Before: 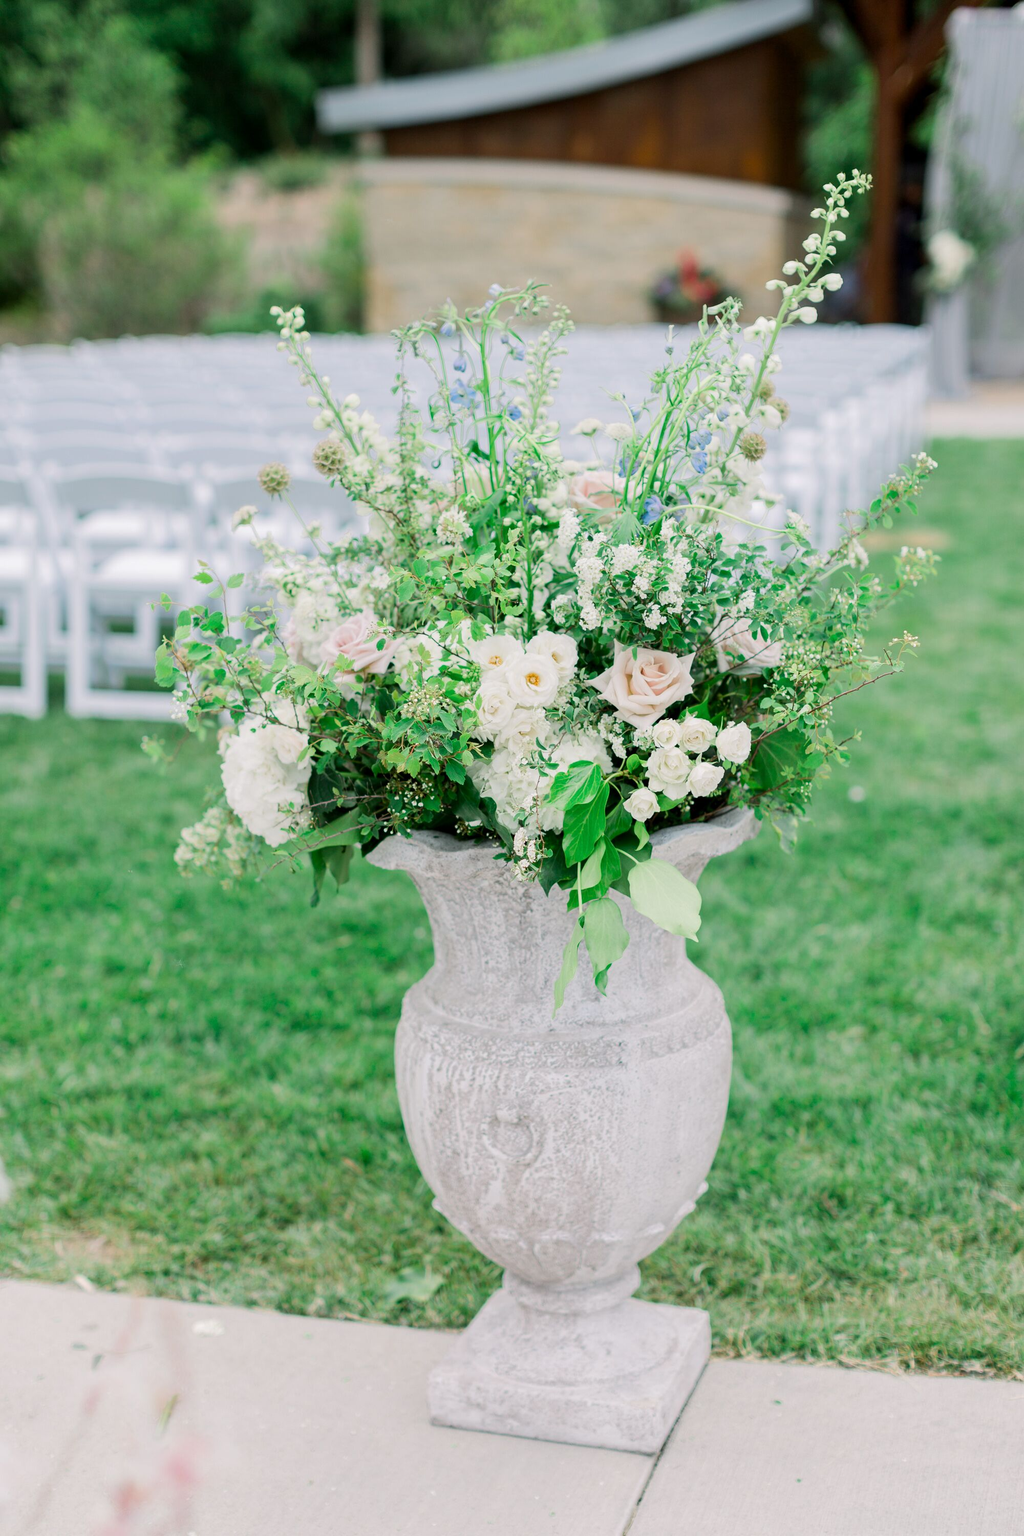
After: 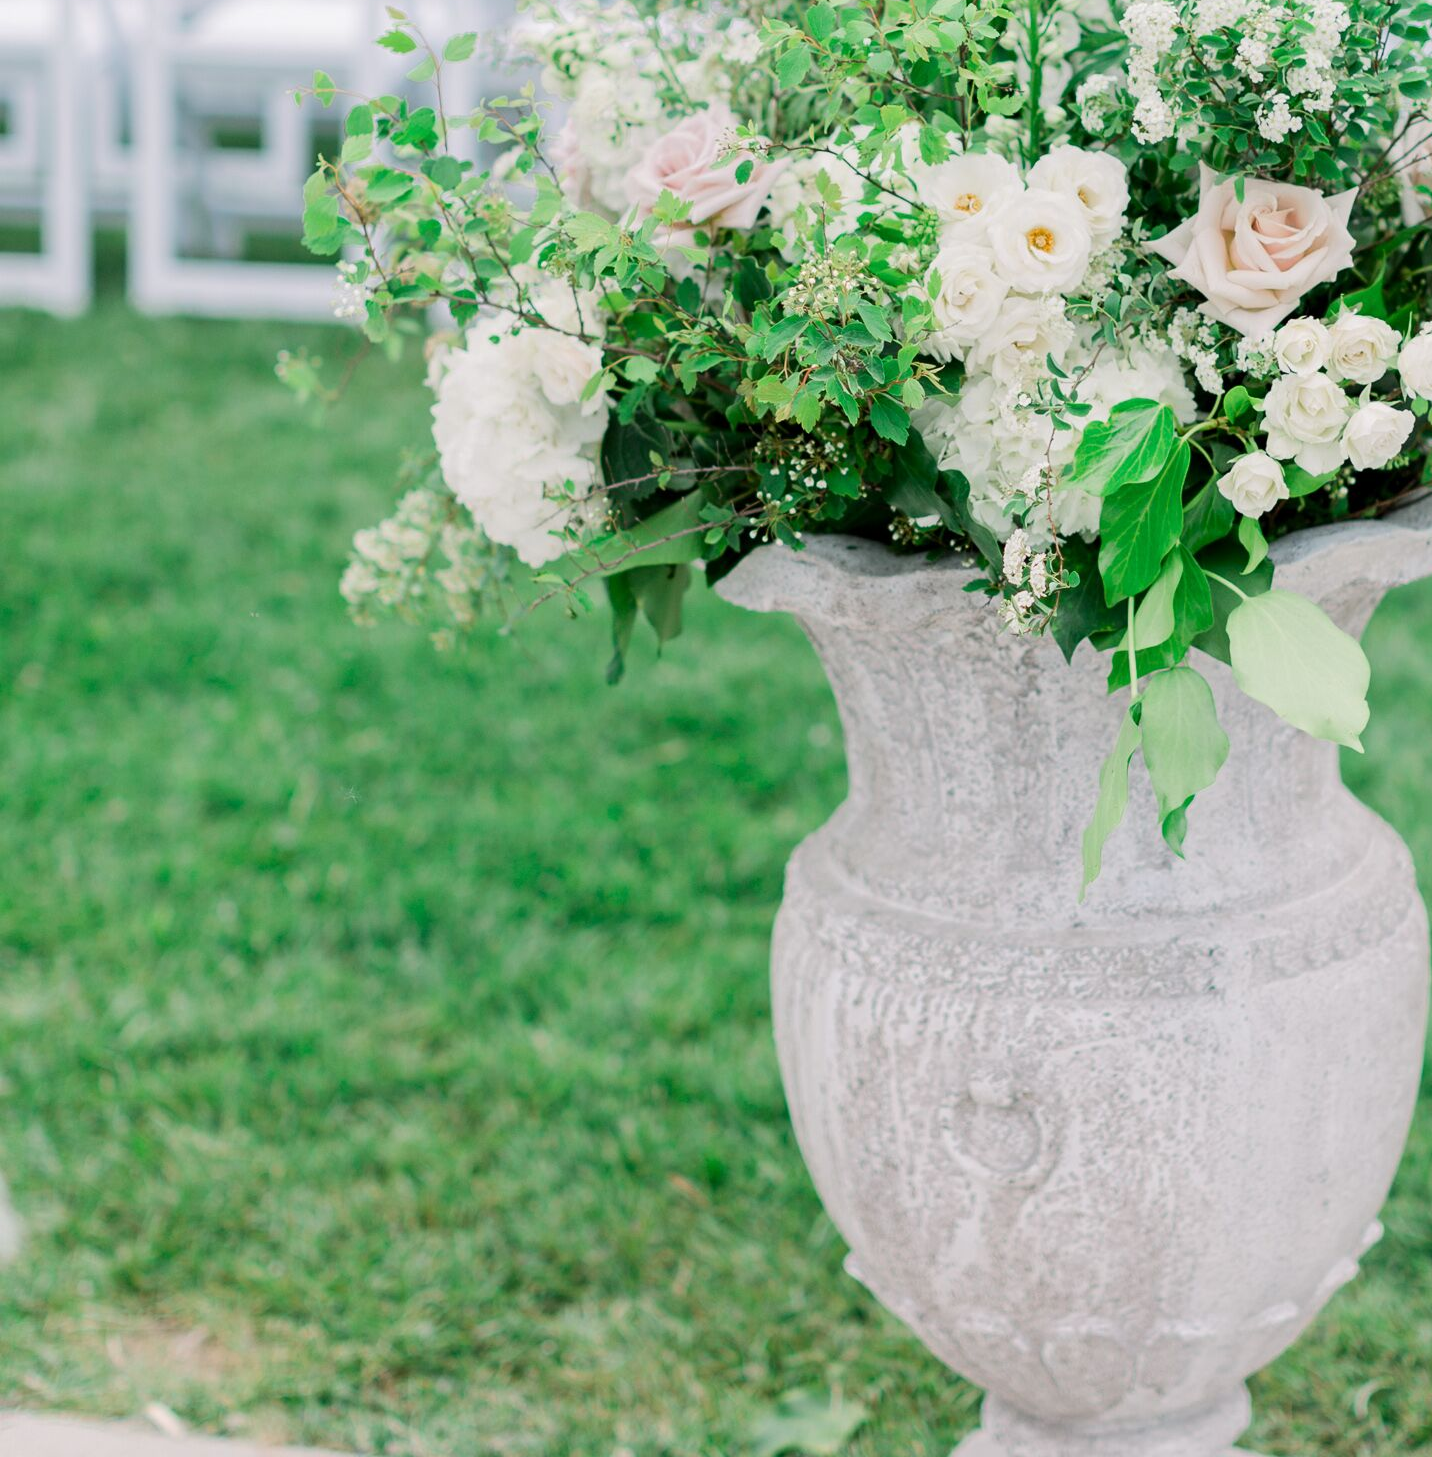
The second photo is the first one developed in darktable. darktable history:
crop: top 36.258%, right 28.353%, bottom 15.147%
